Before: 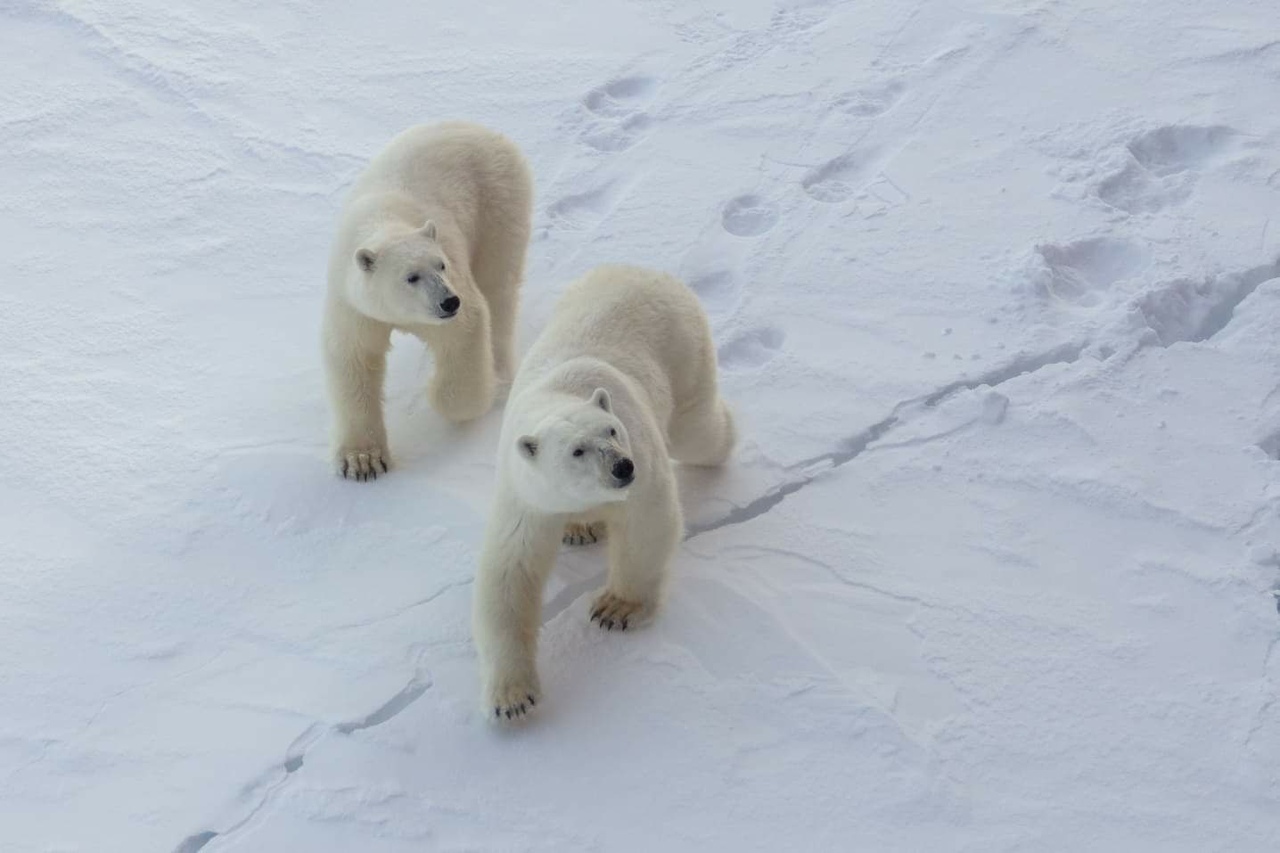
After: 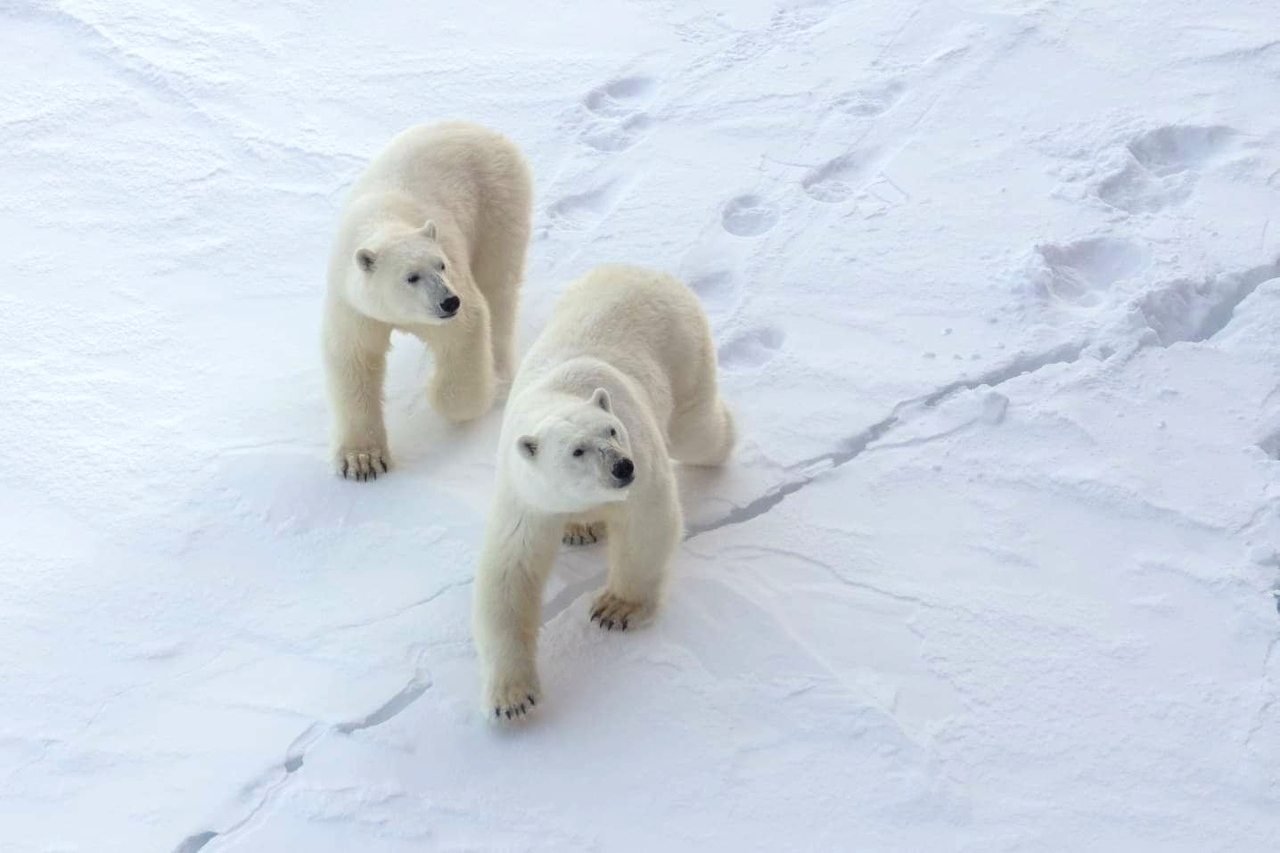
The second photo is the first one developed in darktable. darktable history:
exposure: exposure 0.45 EV, compensate highlight preservation false
